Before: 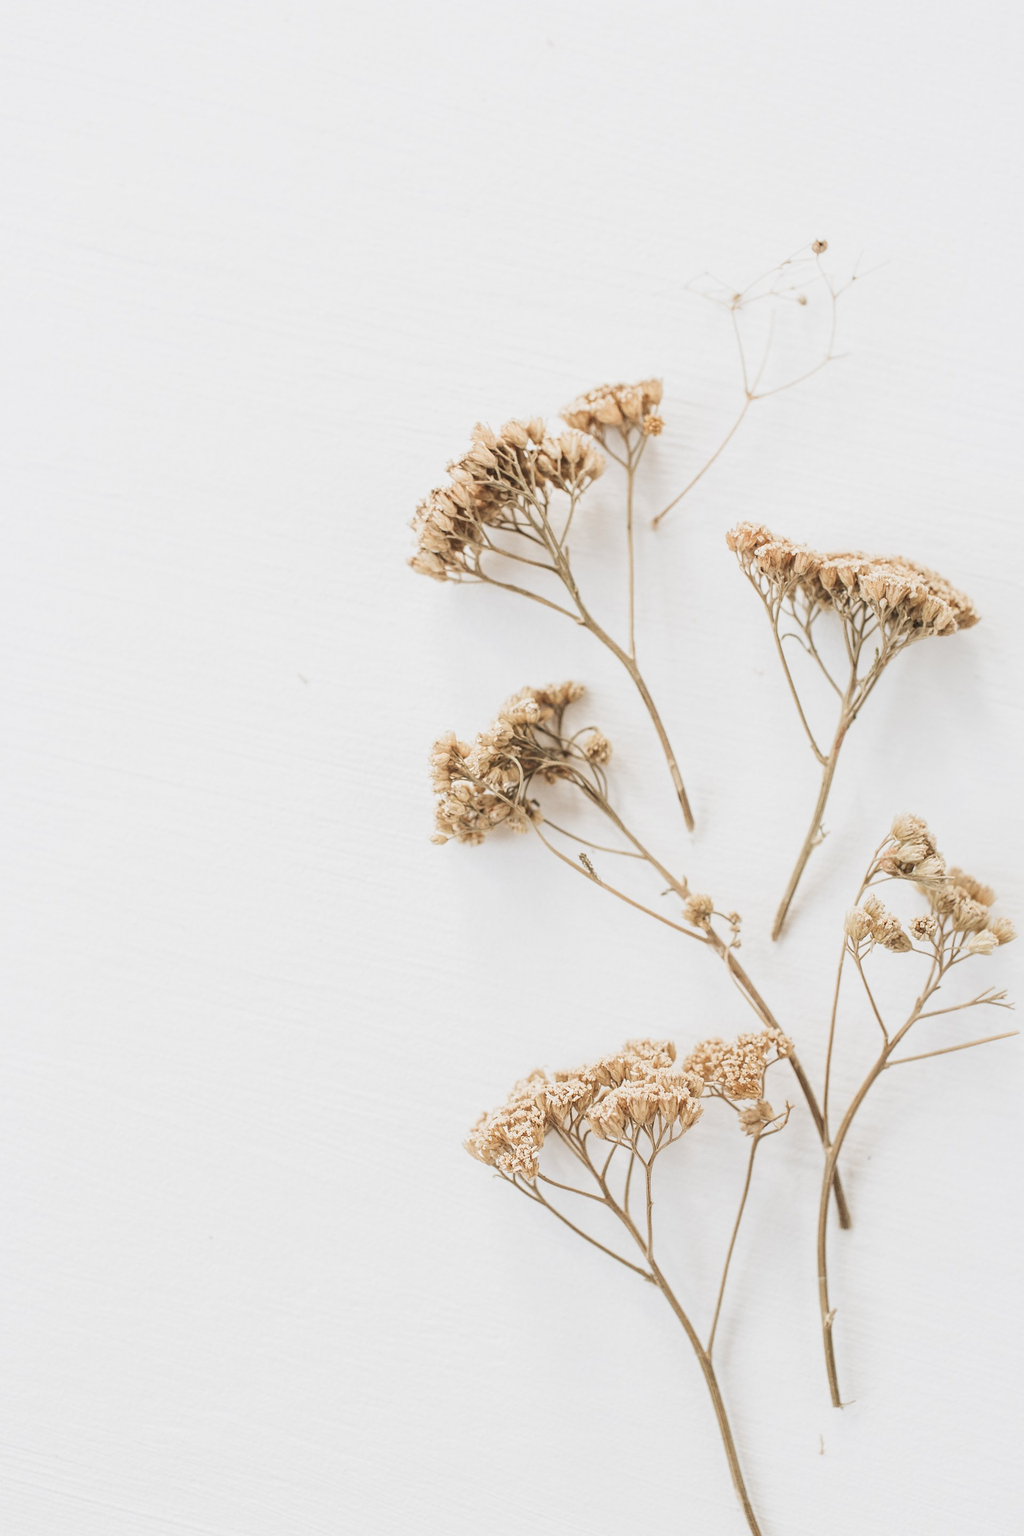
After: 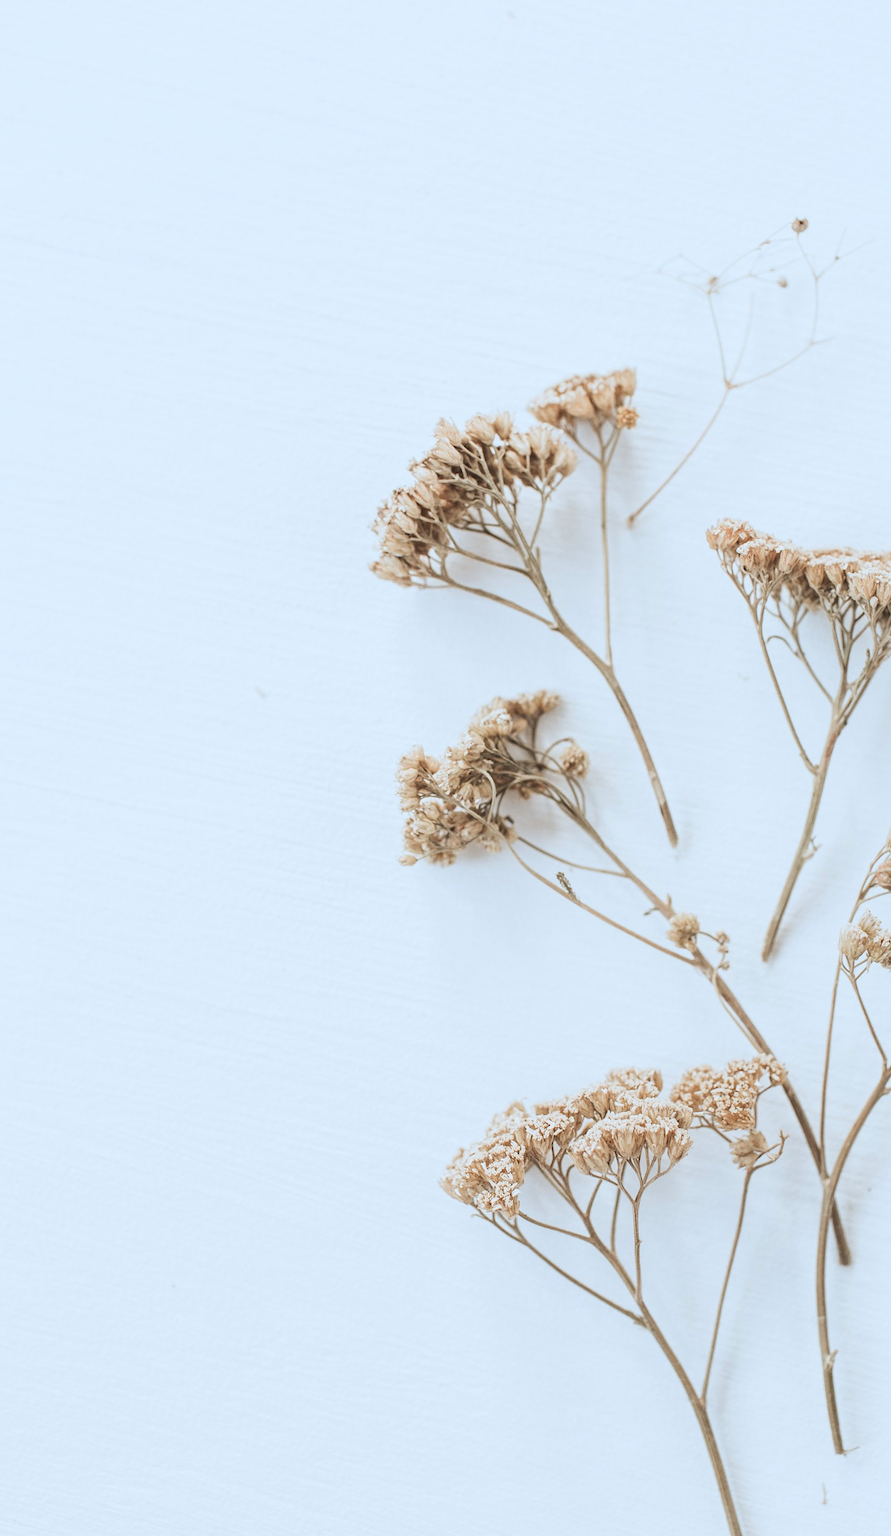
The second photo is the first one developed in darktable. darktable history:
color correction: highlights a* -4.18, highlights b* -10.81
crop and rotate: angle 1°, left 4.281%, top 0.642%, right 11.383%, bottom 2.486%
